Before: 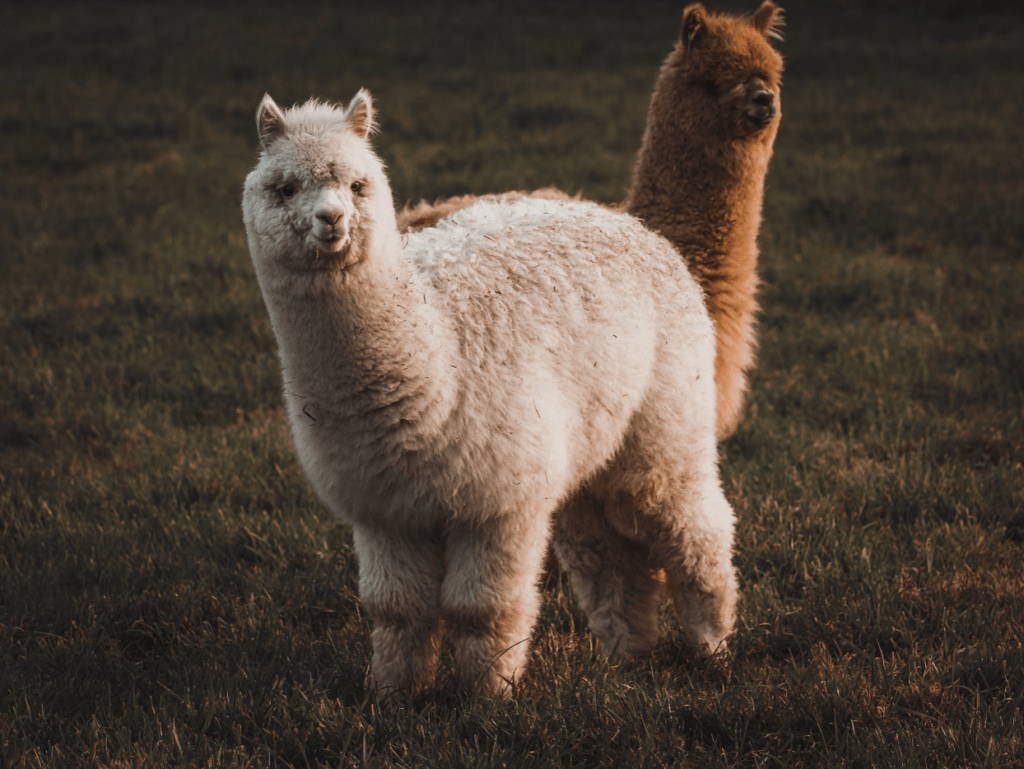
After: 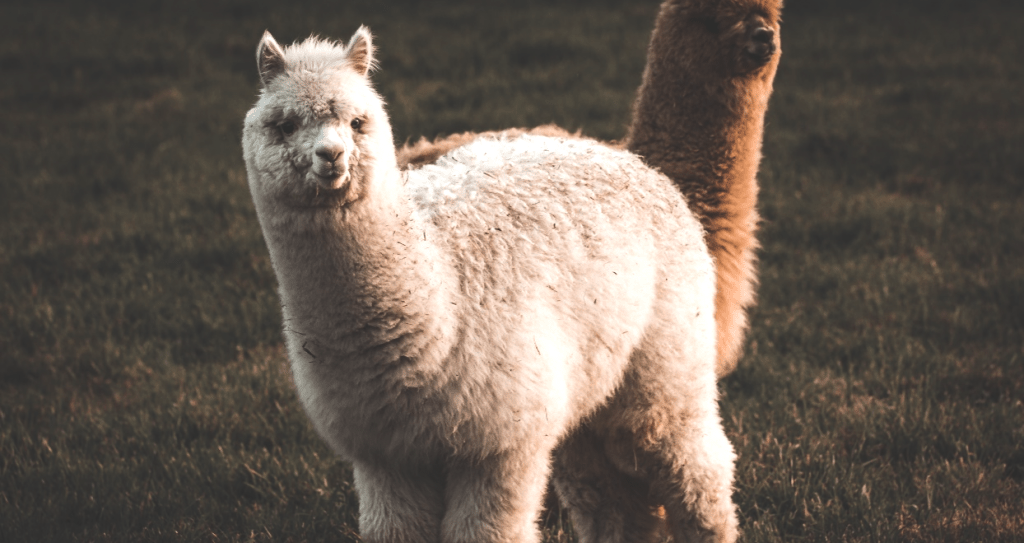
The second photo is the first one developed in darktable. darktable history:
exposure: black level correction -0.03, compensate highlight preservation false
crop and rotate: top 8.293%, bottom 20.996%
tone equalizer: -8 EV -0.75 EV, -7 EV -0.7 EV, -6 EV -0.6 EV, -5 EV -0.4 EV, -3 EV 0.4 EV, -2 EV 0.6 EV, -1 EV 0.7 EV, +0 EV 0.75 EV, edges refinement/feathering 500, mask exposure compensation -1.57 EV, preserve details no
